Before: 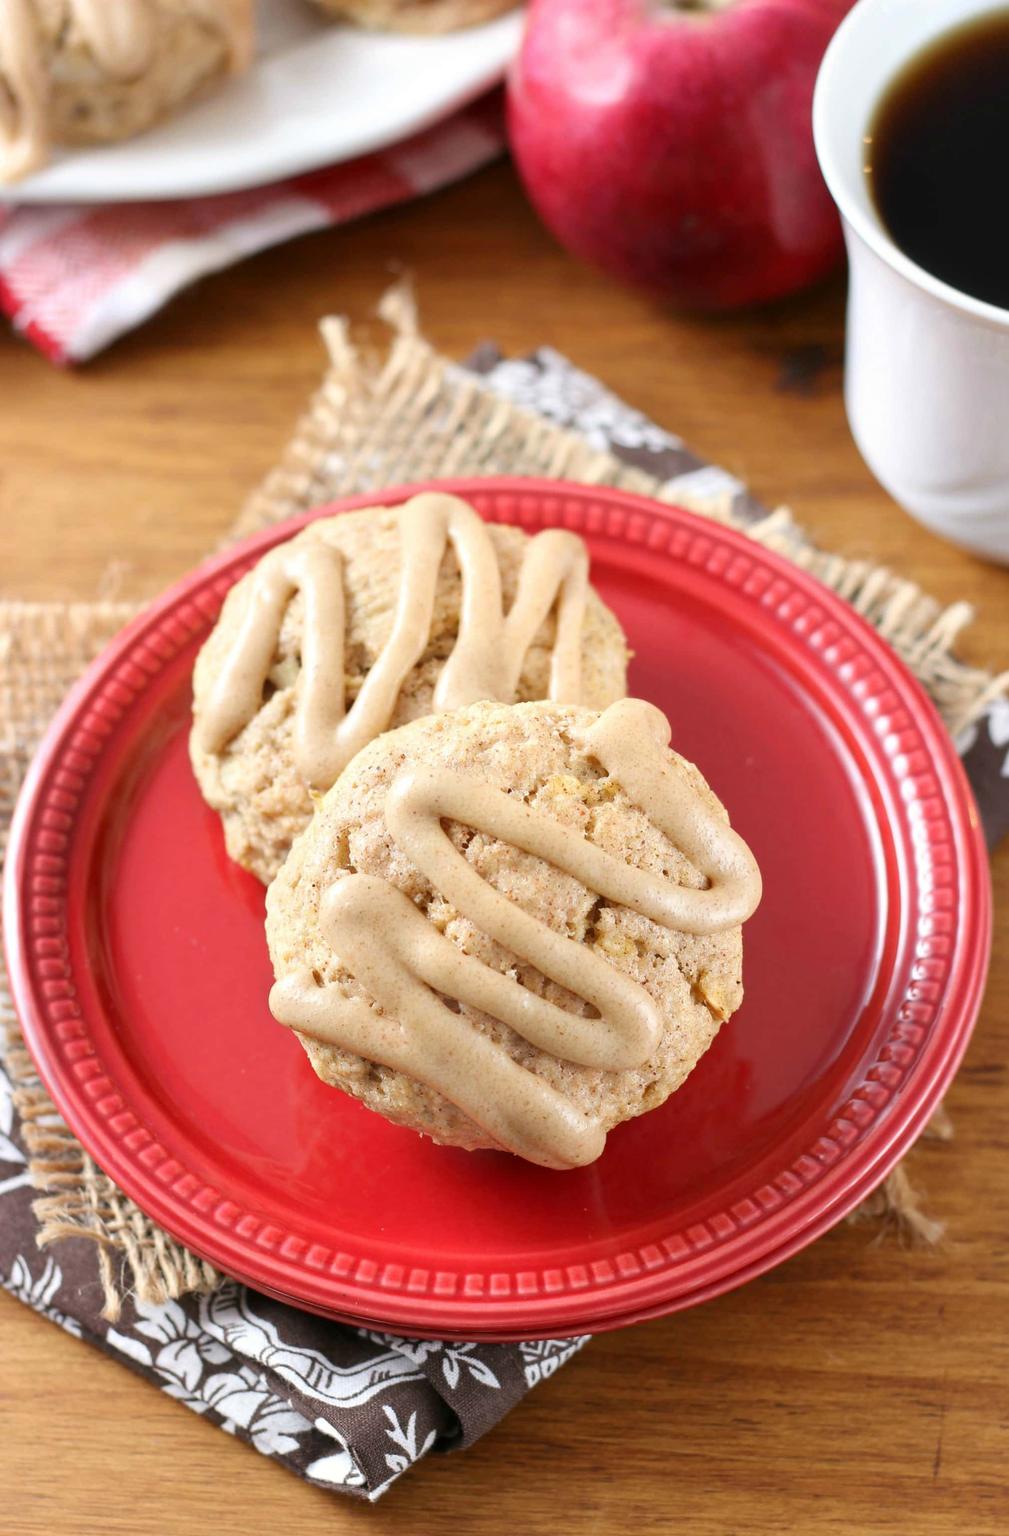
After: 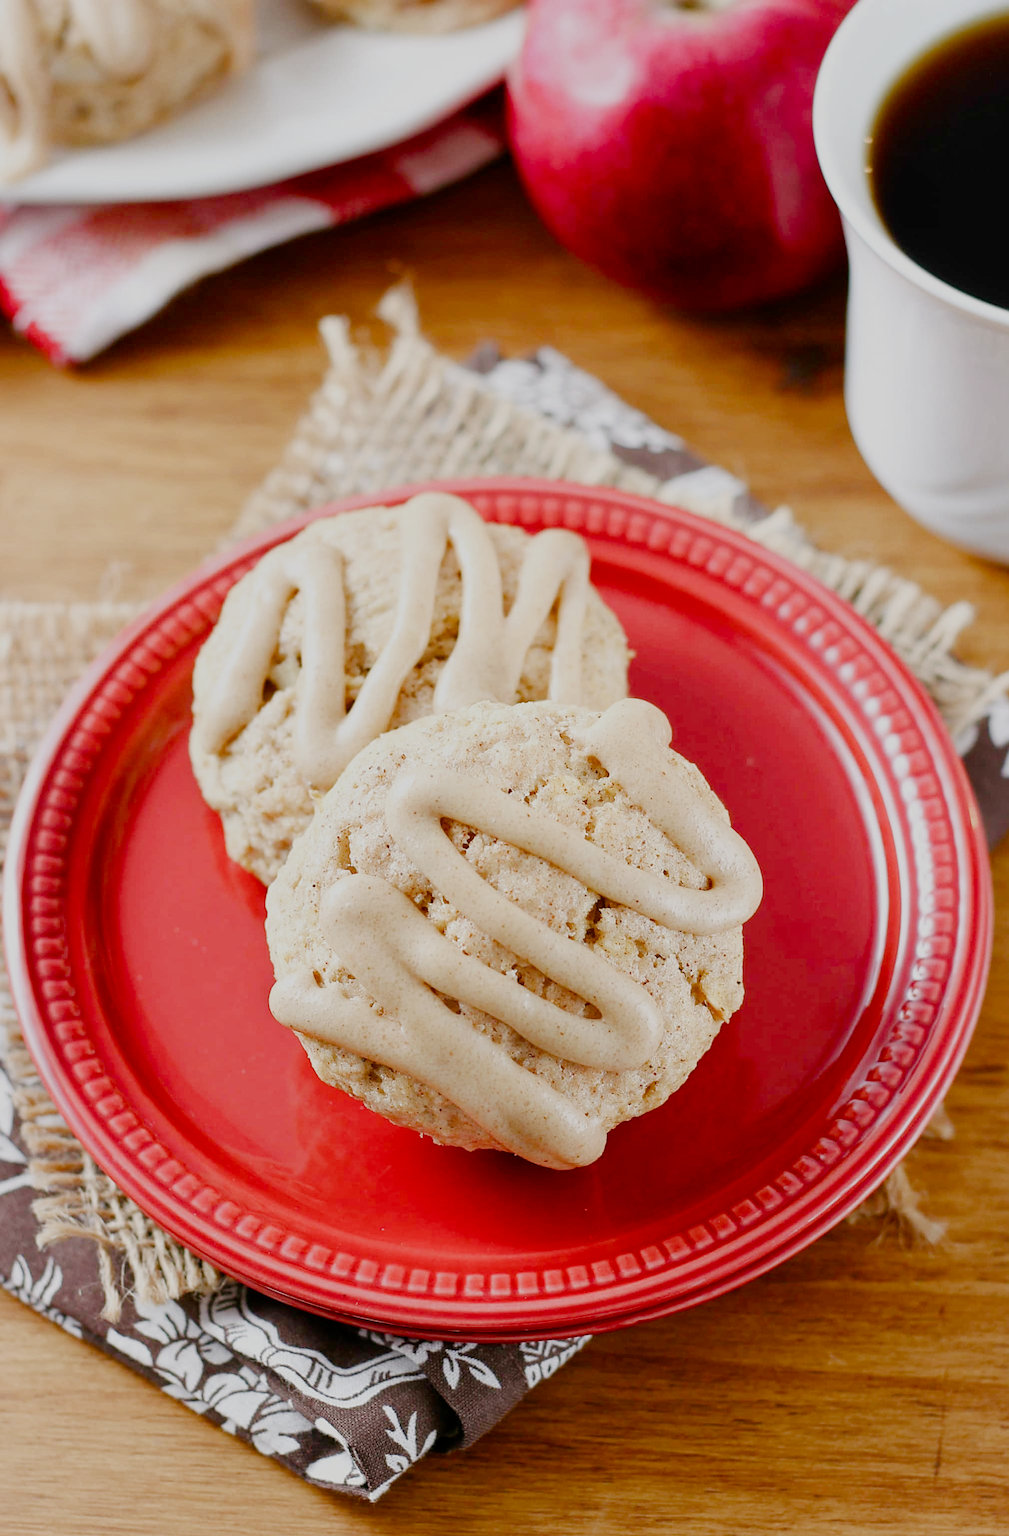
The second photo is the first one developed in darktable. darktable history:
sharpen: on, module defaults
filmic rgb: black relative exposure -16 EV, white relative exposure 6.93 EV, hardness 4.69, preserve chrominance no, color science v3 (2019), use custom middle-gray values true
color balance rgb: perceptual saturation grading › global saturation 20%, perceptual saturation grading › highlights -50.311%, perceptual saturation grading › shadows 30.443%, perceptual brilliance grading › global brilliance 2.823%, perceptual brilliance grading › highlights -3.321%, perceptual brilliance grading › shadows 3.802%
